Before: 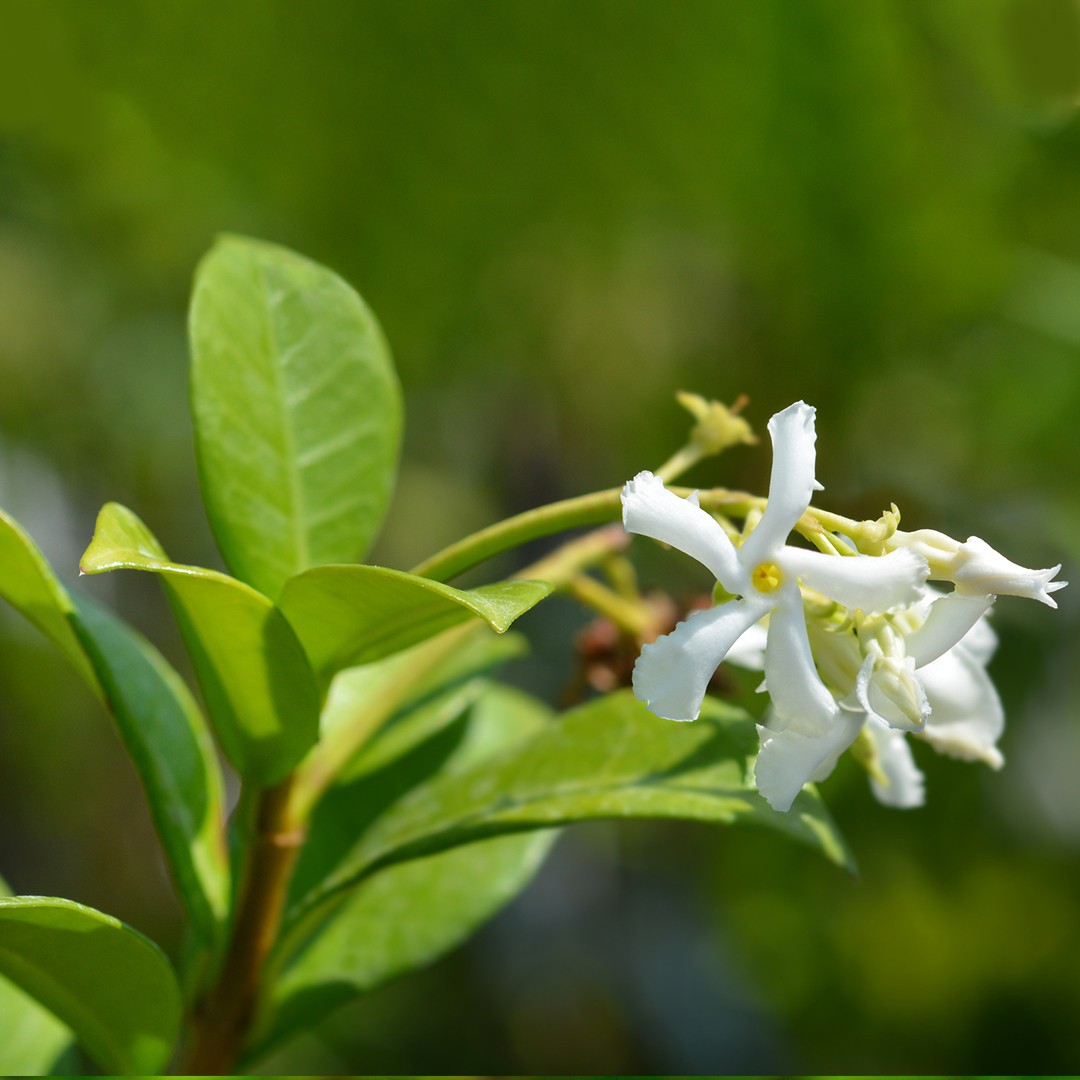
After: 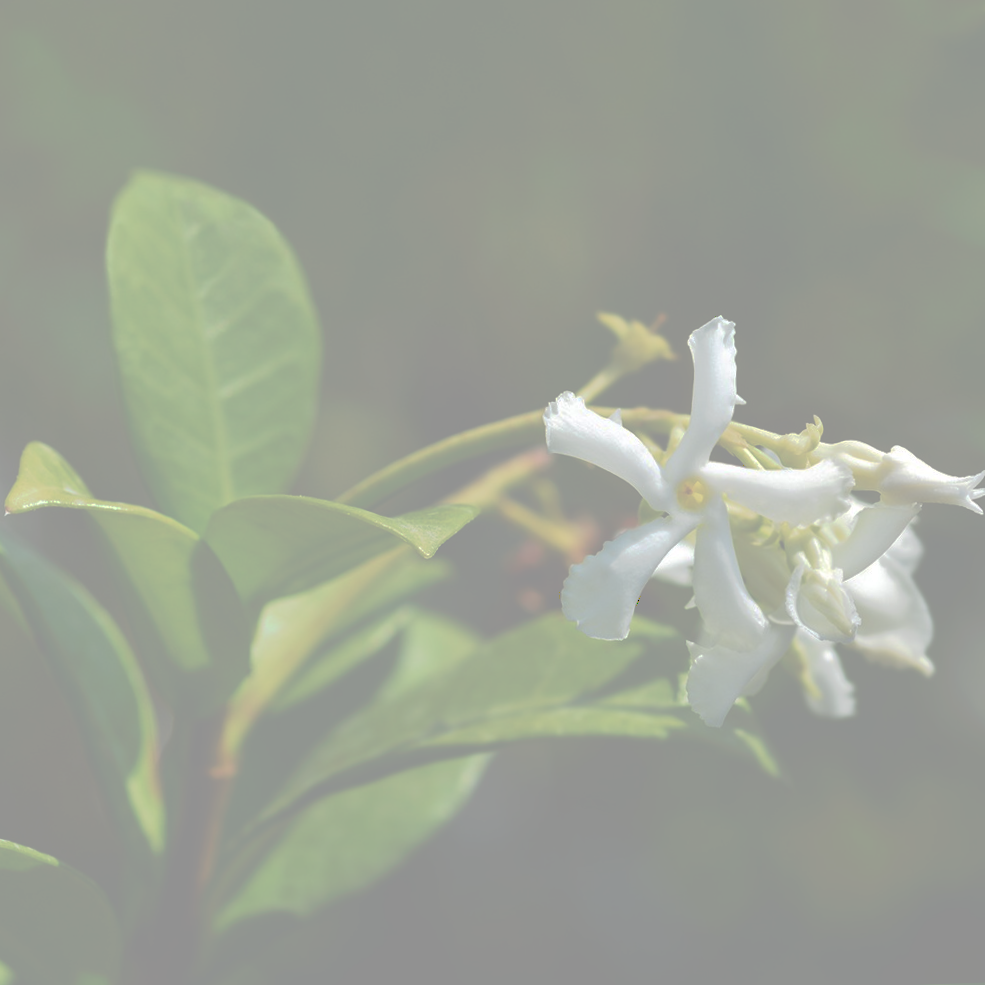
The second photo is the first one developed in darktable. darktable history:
tone curve: curves: ch0 [(0, 0) (0.003, 0.6) (0.011, 0.6) (0.025, 0.601) (0.044, 0.601) (0.069, 0.601) (0.1, 0.601) (0.136, 0.602) (0.177, 0.605) (0.224, 0.609) (0.277, 0.615) (0.335, 0.625) (0.399, 0.633) (0.468, 0.654) (0.543, 0.676) (0.623, 0.71) (0.709, 0.753) (0.801, 0.802) (0.898, 0.85) (1, 1)], preserve colors none
crop and rotate: angle 1.96°, left 5.673%, top 5.673%
